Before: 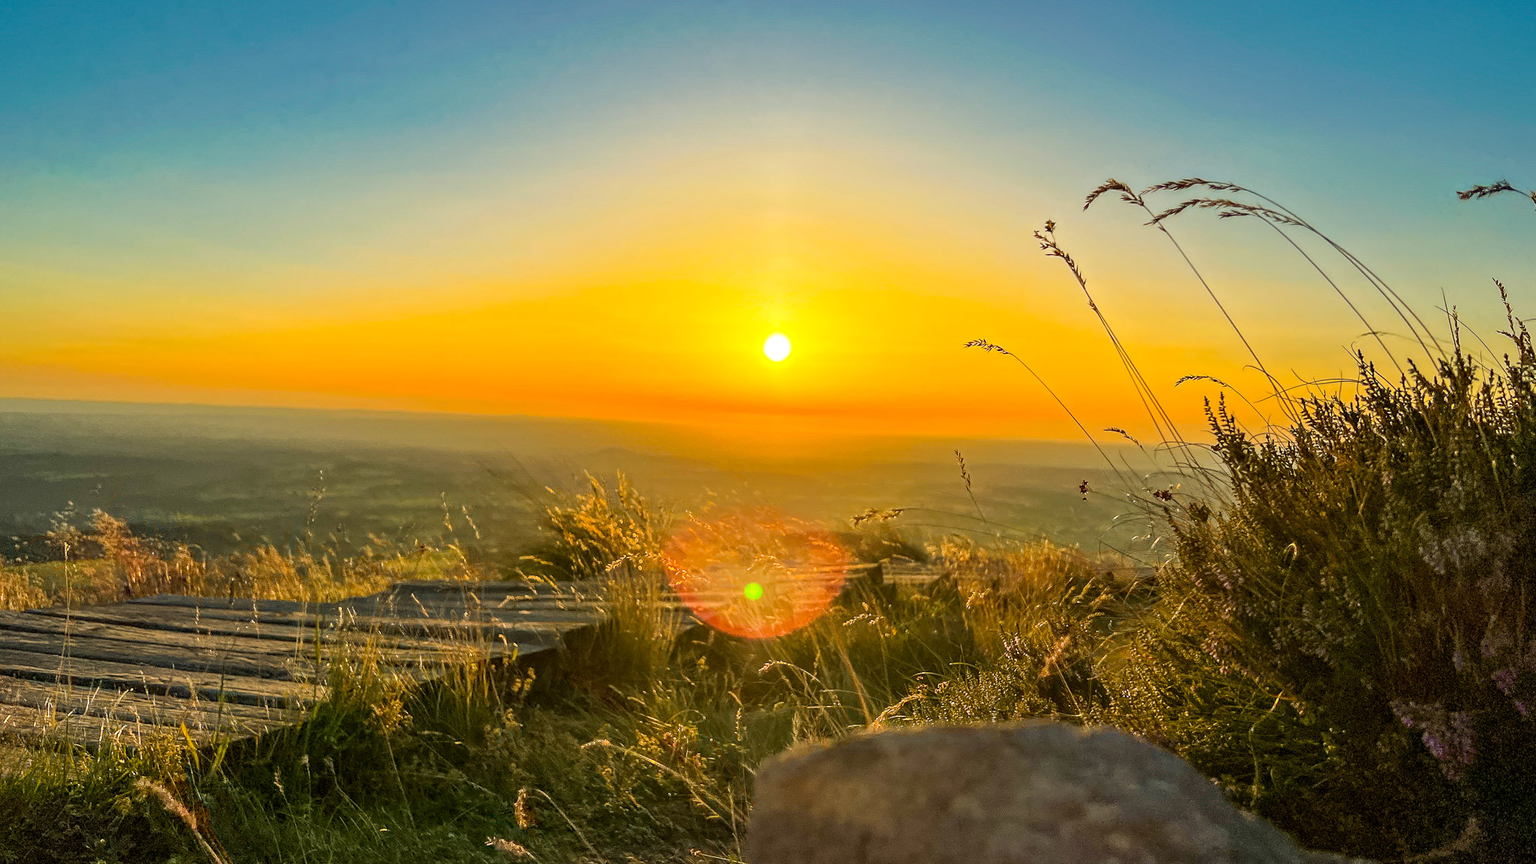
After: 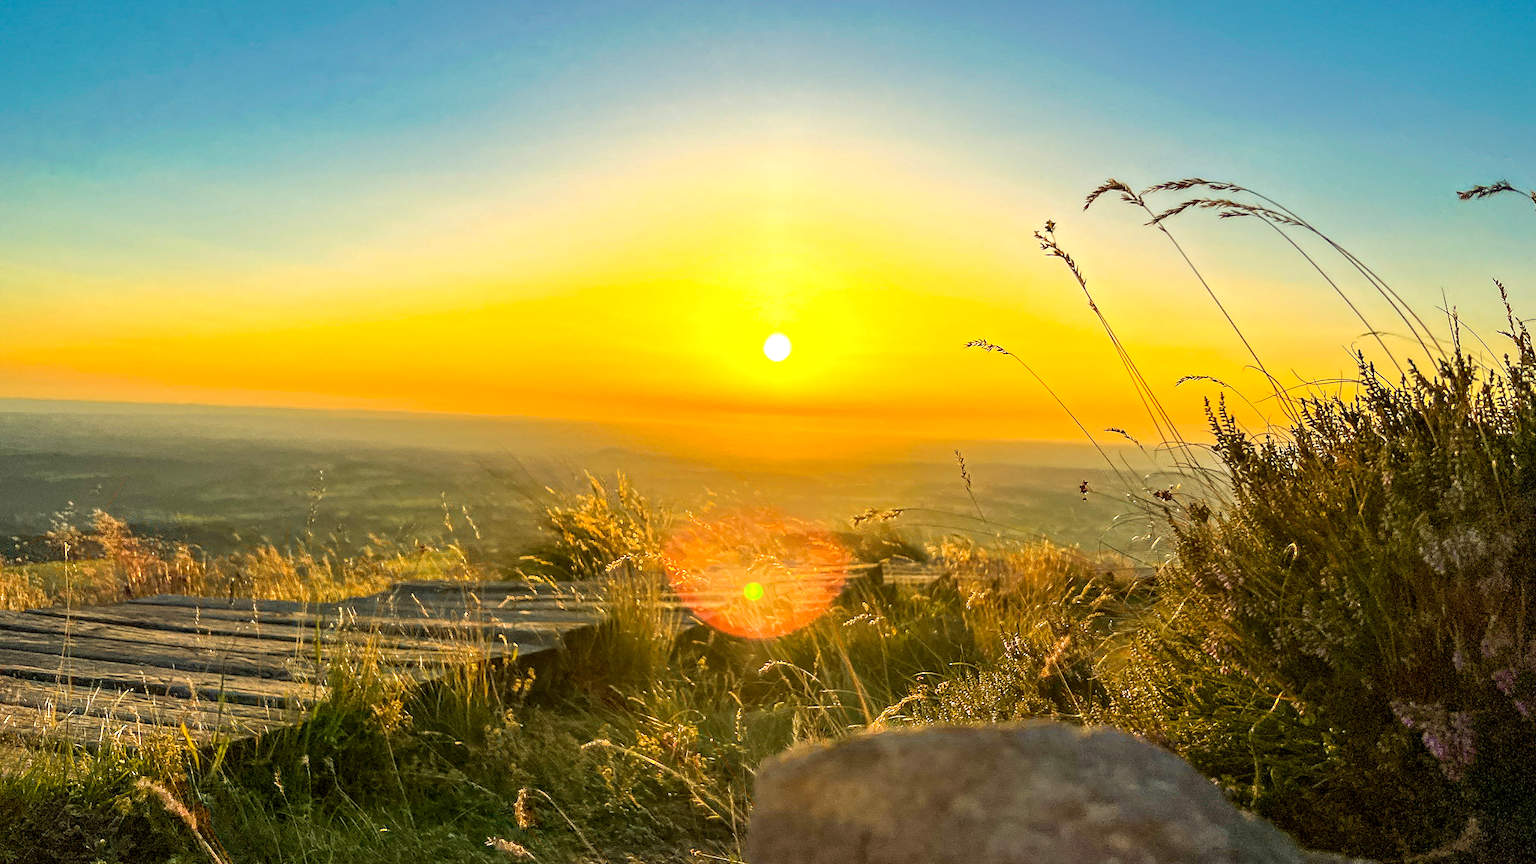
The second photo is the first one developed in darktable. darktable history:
shadows and highlights: shadows 4.08, highlights -16.4, highlights color adjustment 89.64%, soften with gaussian
exposure: black level correction 0.001, exposure 0.498 EV, compensate exposure bias true, compensate highlight preservation false
